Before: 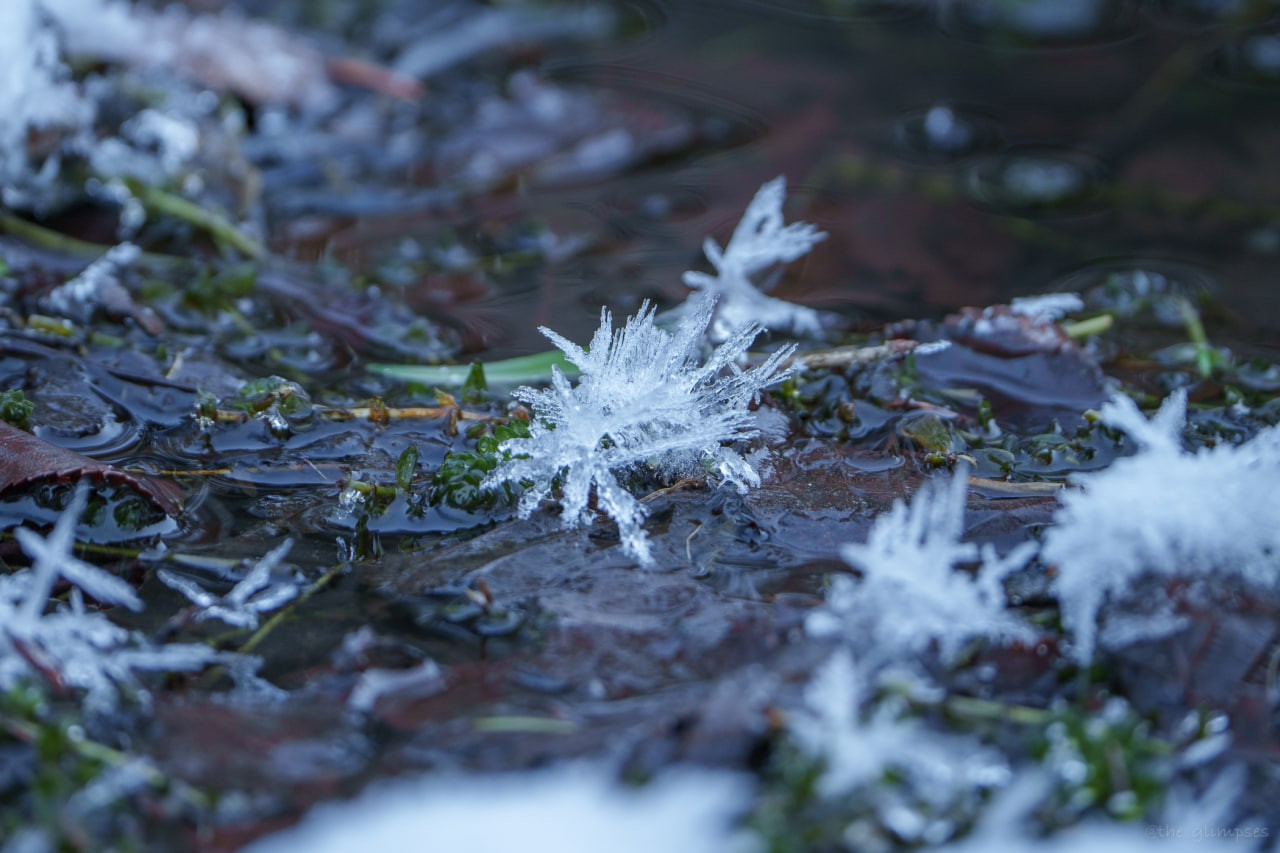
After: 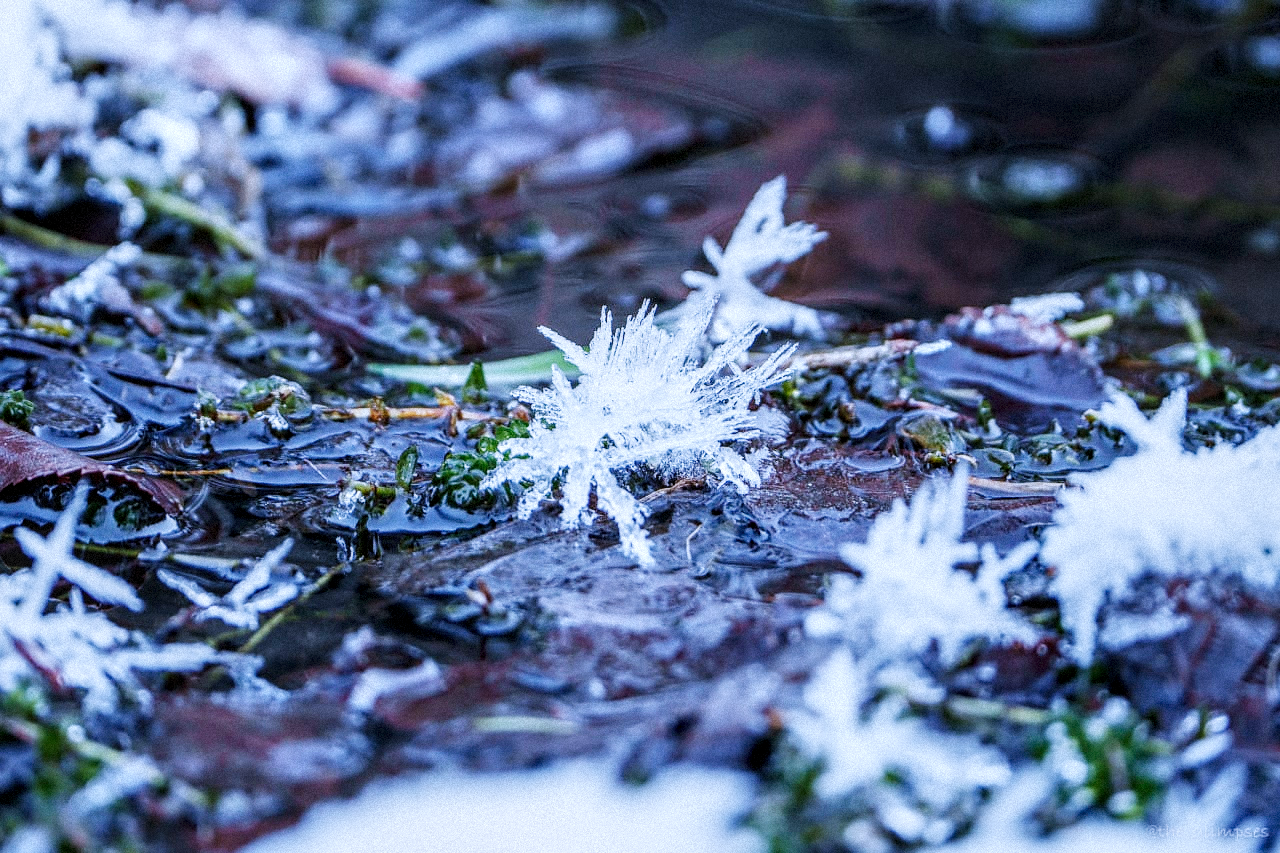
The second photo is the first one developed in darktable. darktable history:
sharpen: radius 1
color correction: highlights a* -0.772, highlights b* -8.92
sigmoid: contrast 1.8, skew -0.2, preserve hue 0%, red attenuation 0.1, red rotation 0.035, green attenuation 0.1, green rotation -0.017, blue attenuation 0.15, blue rotation -0.052, base primaries Rec2020
white balance: red 1.05, blue 1.072
exposure: black level correction 0, exposure 0.9 EV, compensate highlight preservation false
local contrast: detail 130%
grain: mid-tones bias 0%
